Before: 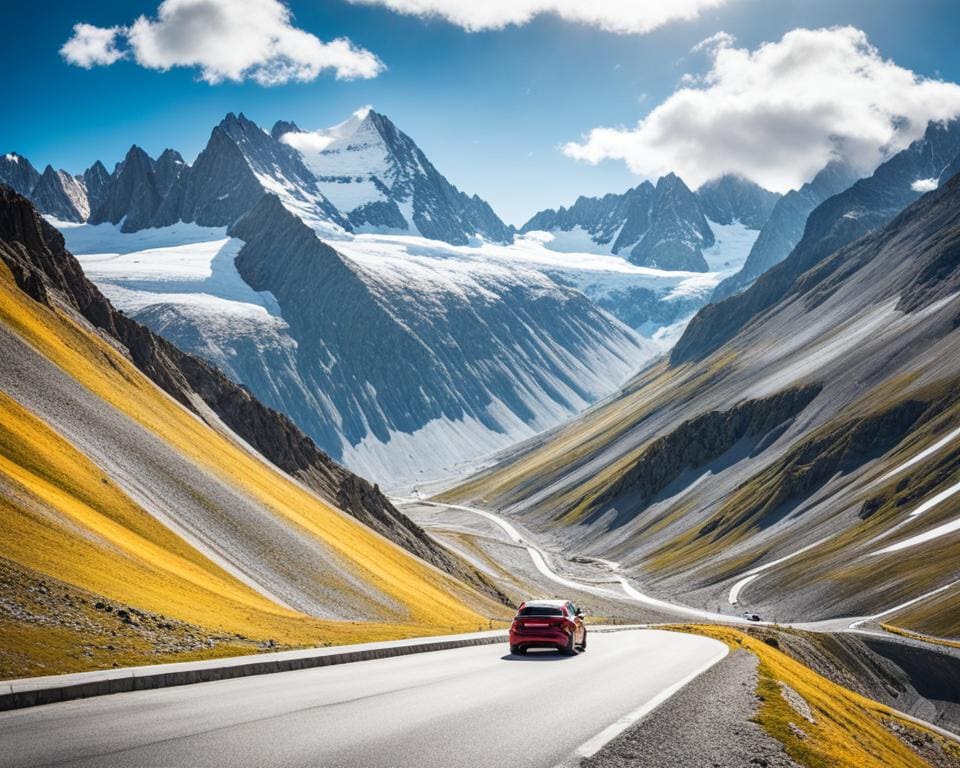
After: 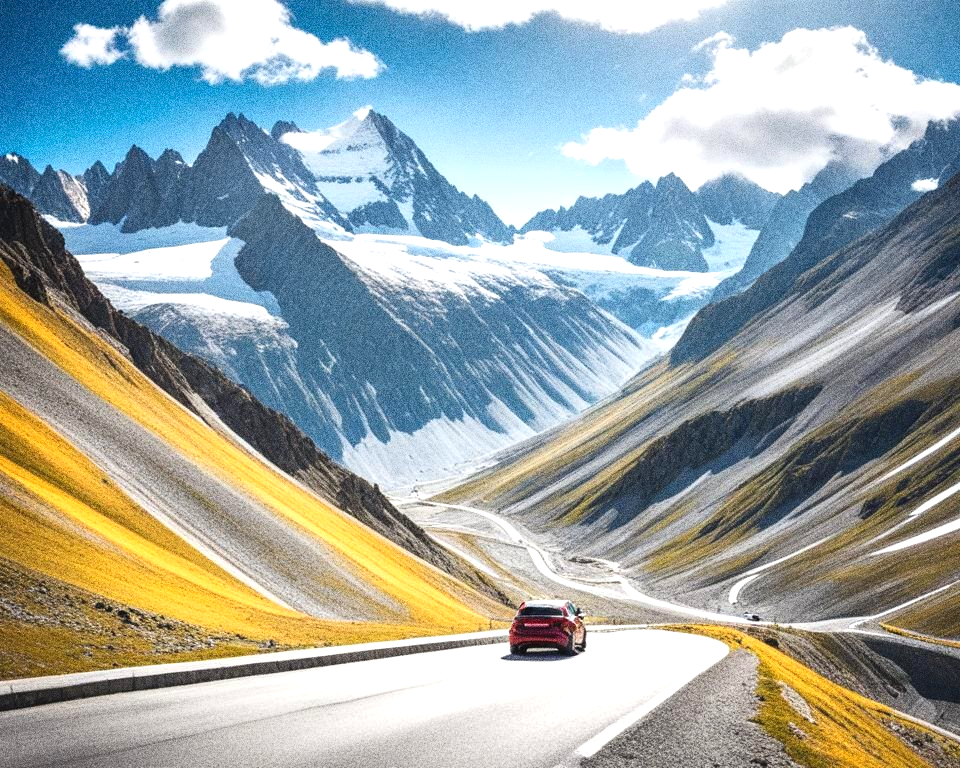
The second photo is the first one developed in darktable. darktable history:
exposure: black level correction -0.002, exposure 0.54 EV, compensate highlight preservation false
grain: coarseness 10.62 ISO, strength 55.56%
